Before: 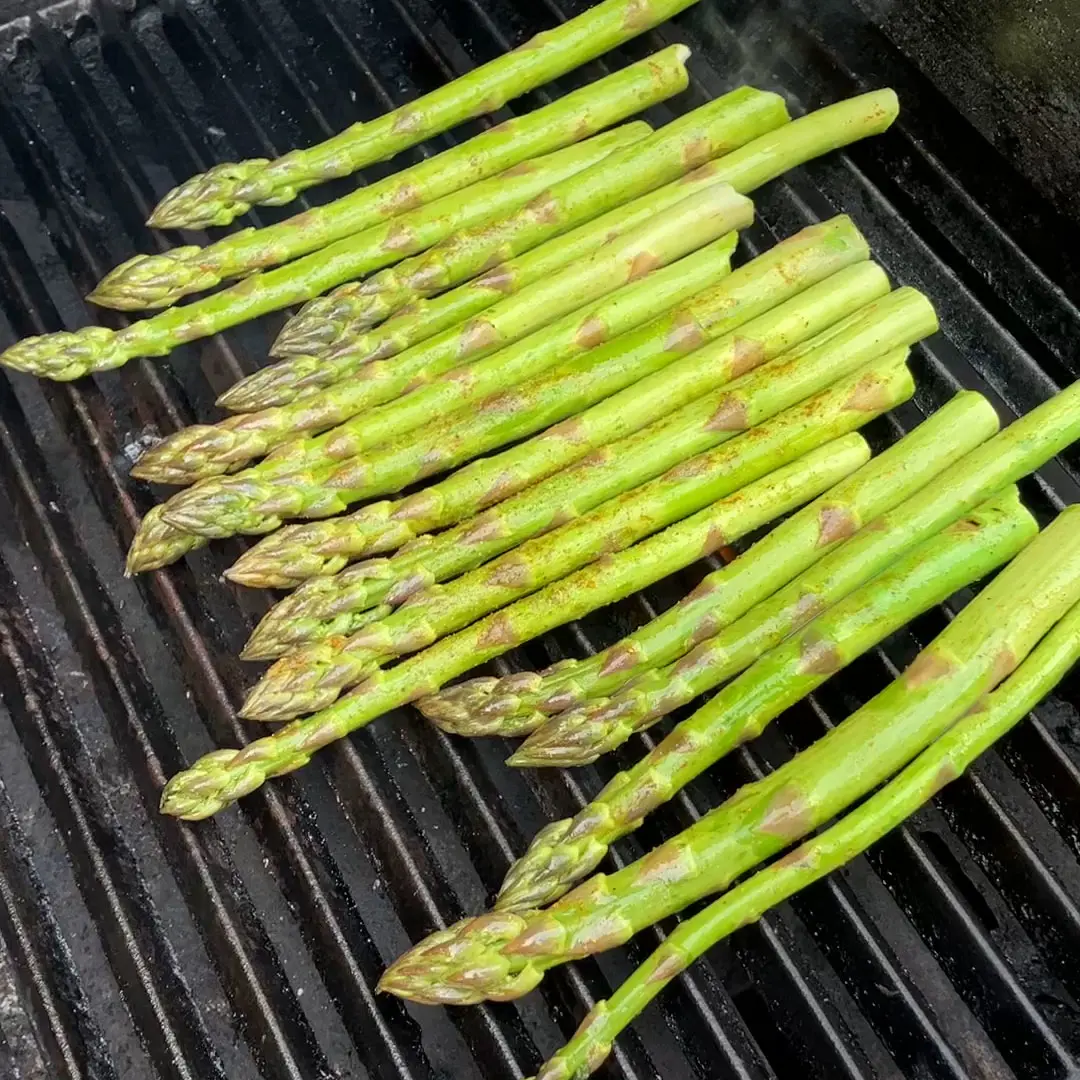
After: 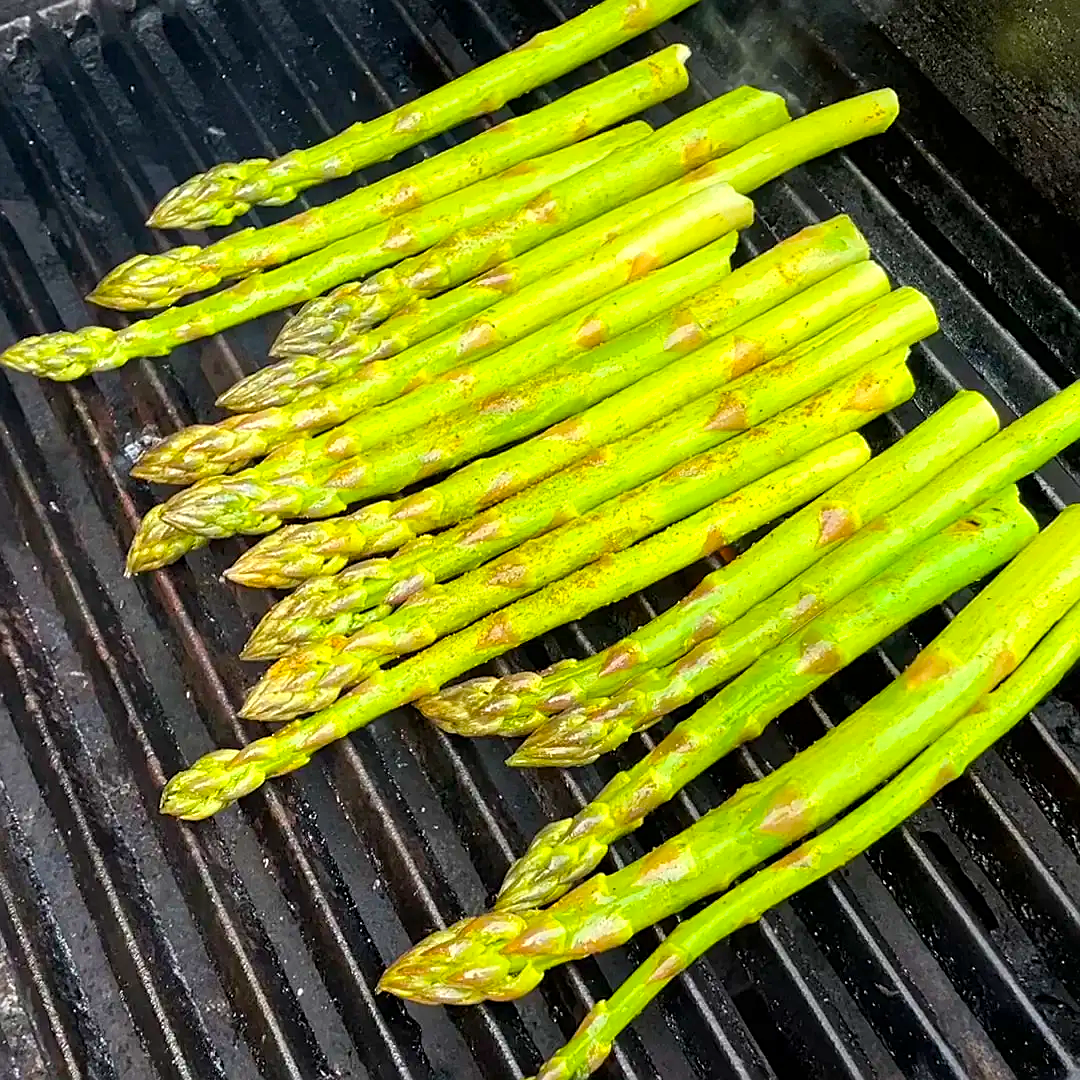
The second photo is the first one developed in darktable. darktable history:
color balance rgb: perceptual saturation grading › global saturation 40%, global vibrance 15%
sharpen: on, module defaults
exposure: exposure 0.4 EV, compensate highlight preservation false
